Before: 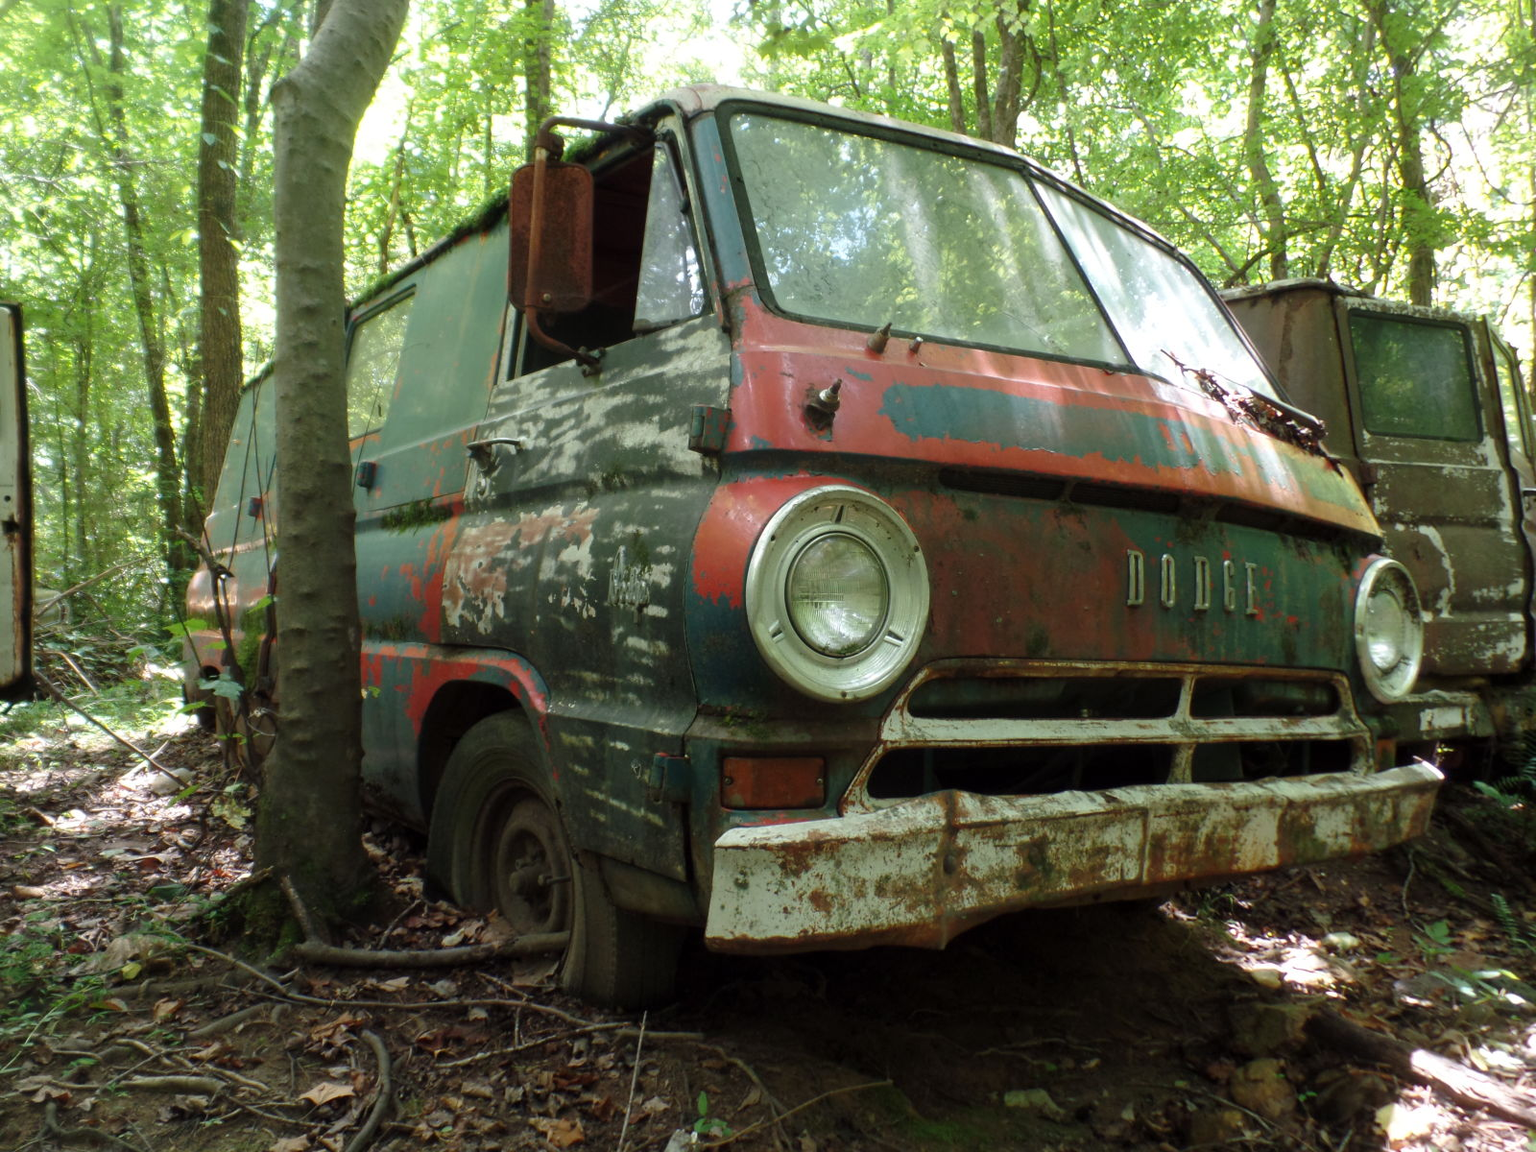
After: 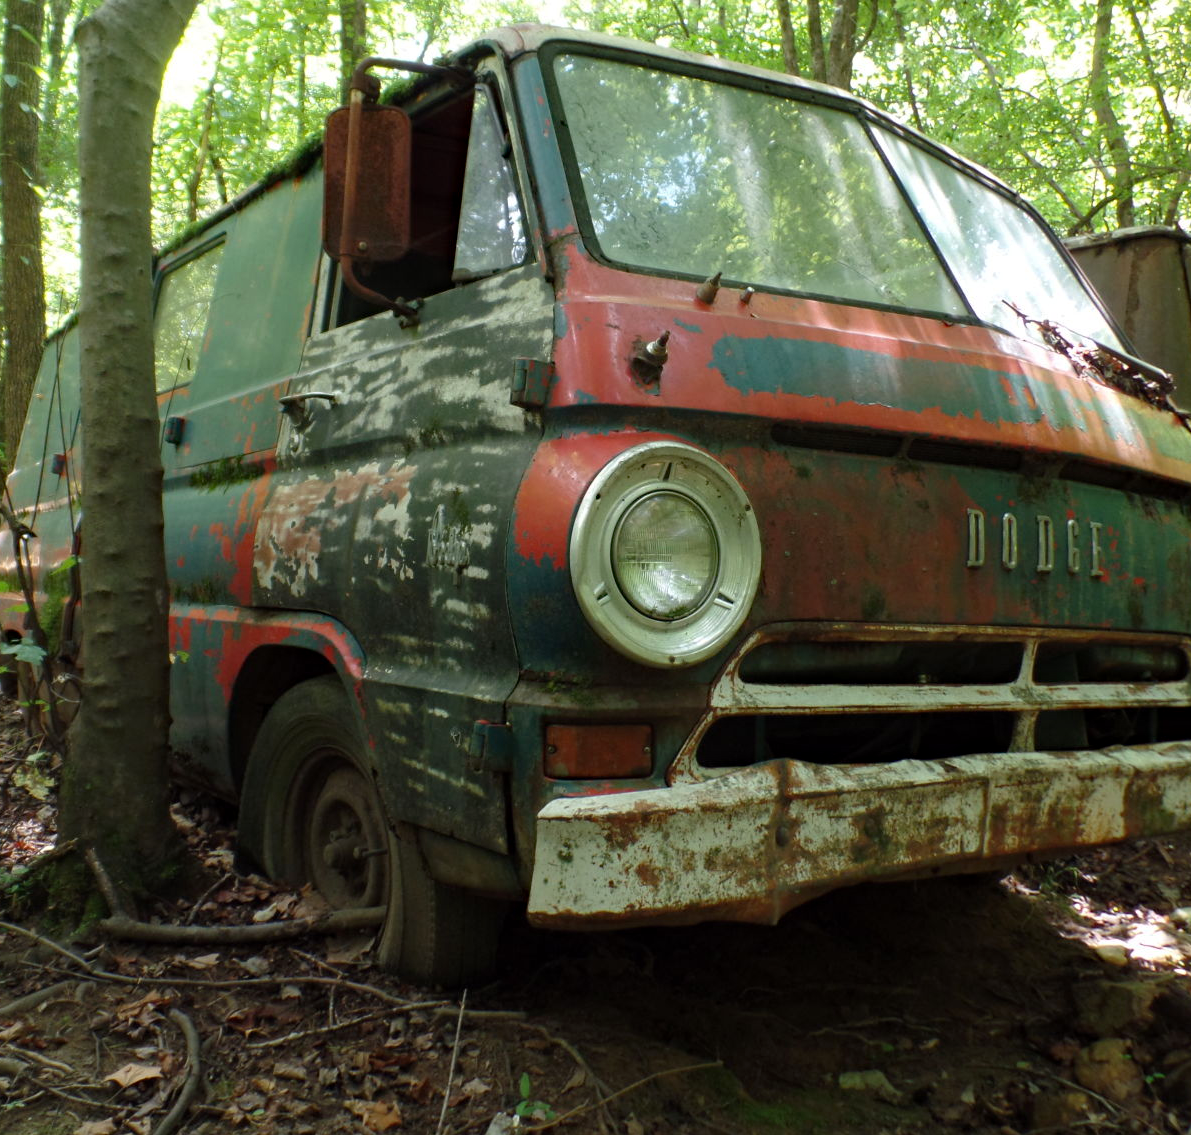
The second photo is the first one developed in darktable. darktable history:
haze removal: compatibility mode true, adaptive false
crop and rotate: left 12.951%, top 5.397%, right 12.574%
